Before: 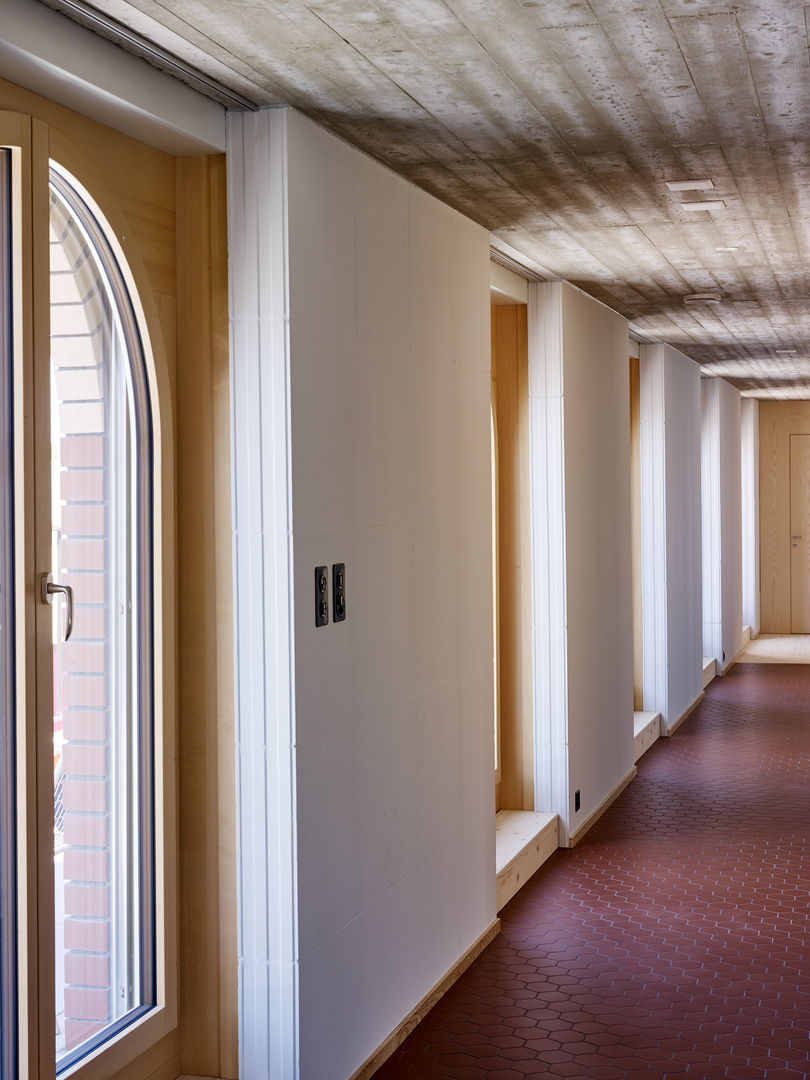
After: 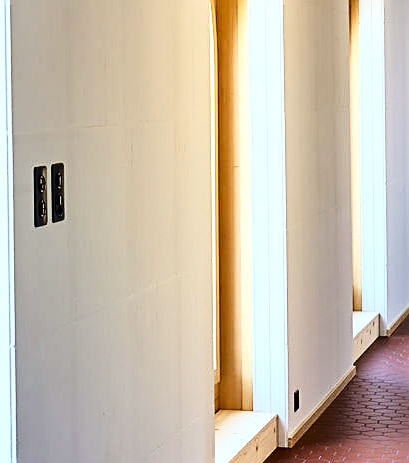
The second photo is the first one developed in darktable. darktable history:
color correction: highlights a* -6.61, highlights b* 0.6
contrast brightness saturation: contrast 0.073
tone equalizer: on, module defaults
exposure: black level correction -0.002, exposure 0.536 EV, compensate highlight preservation false
sharpen: on, module defaults
shadows and highlights: highlights color adjustment 40.31%, soften with gaussian
crop: left 34.766%, top 37.067%, right 14.63%, bottom 19.984%
base curve: curves: ch0 [(0, 0) (0.032, 0.037) (0.105, 0.228) (0.435, 0.76) (0.856, 0.983) (1, 1)], preserve colors average RGB
